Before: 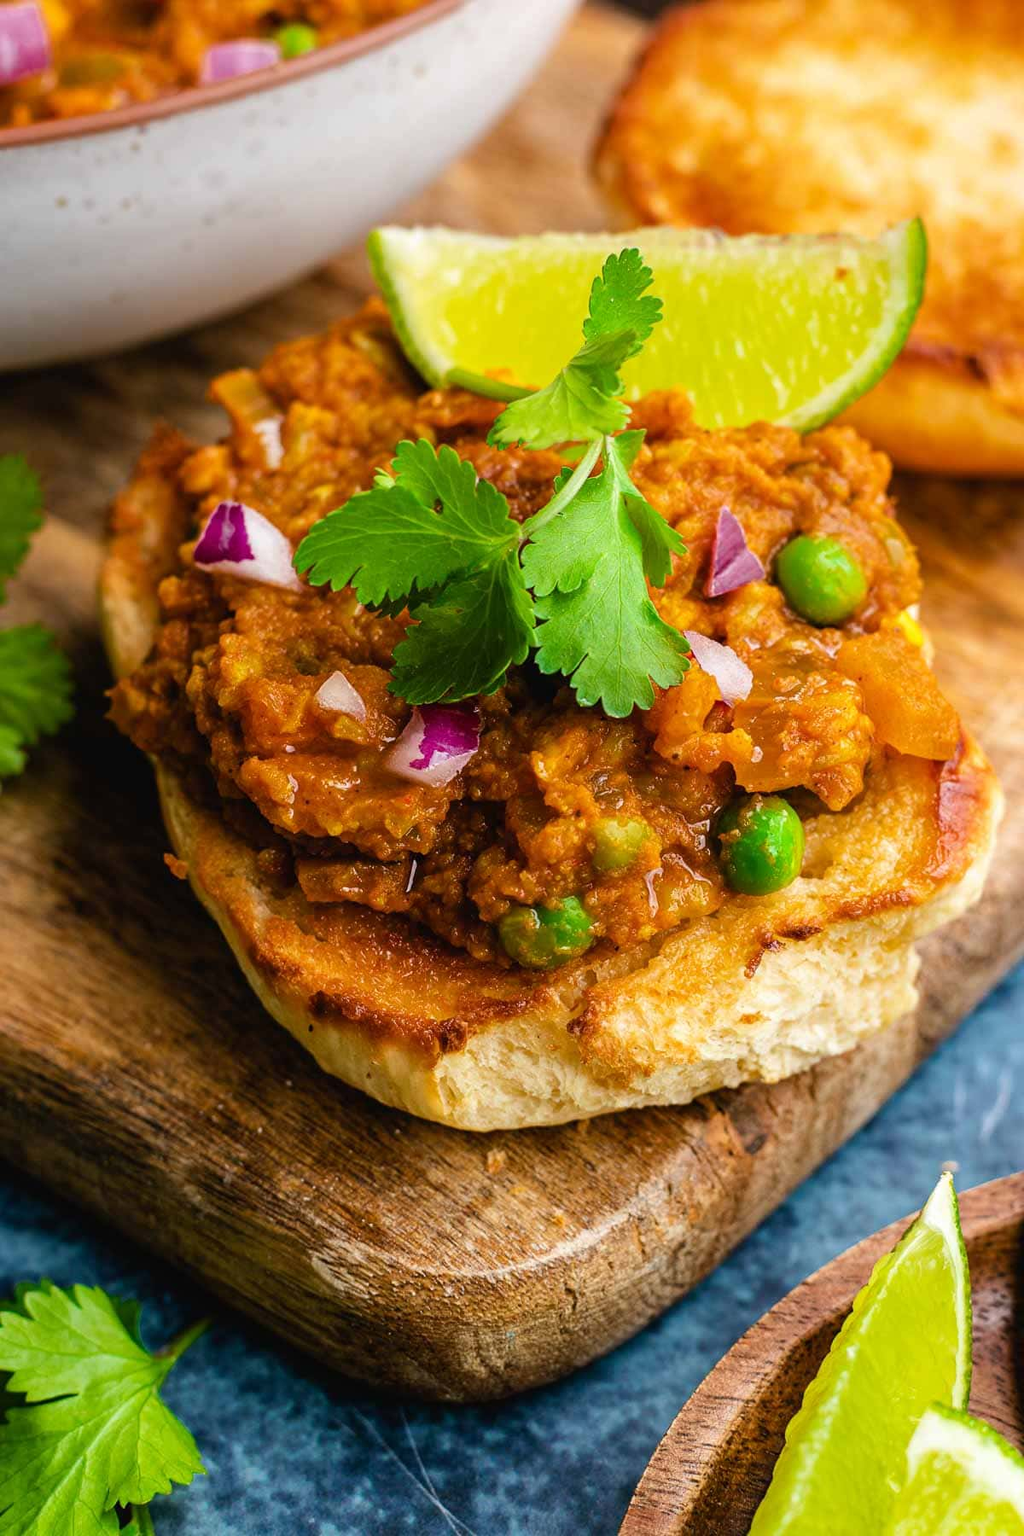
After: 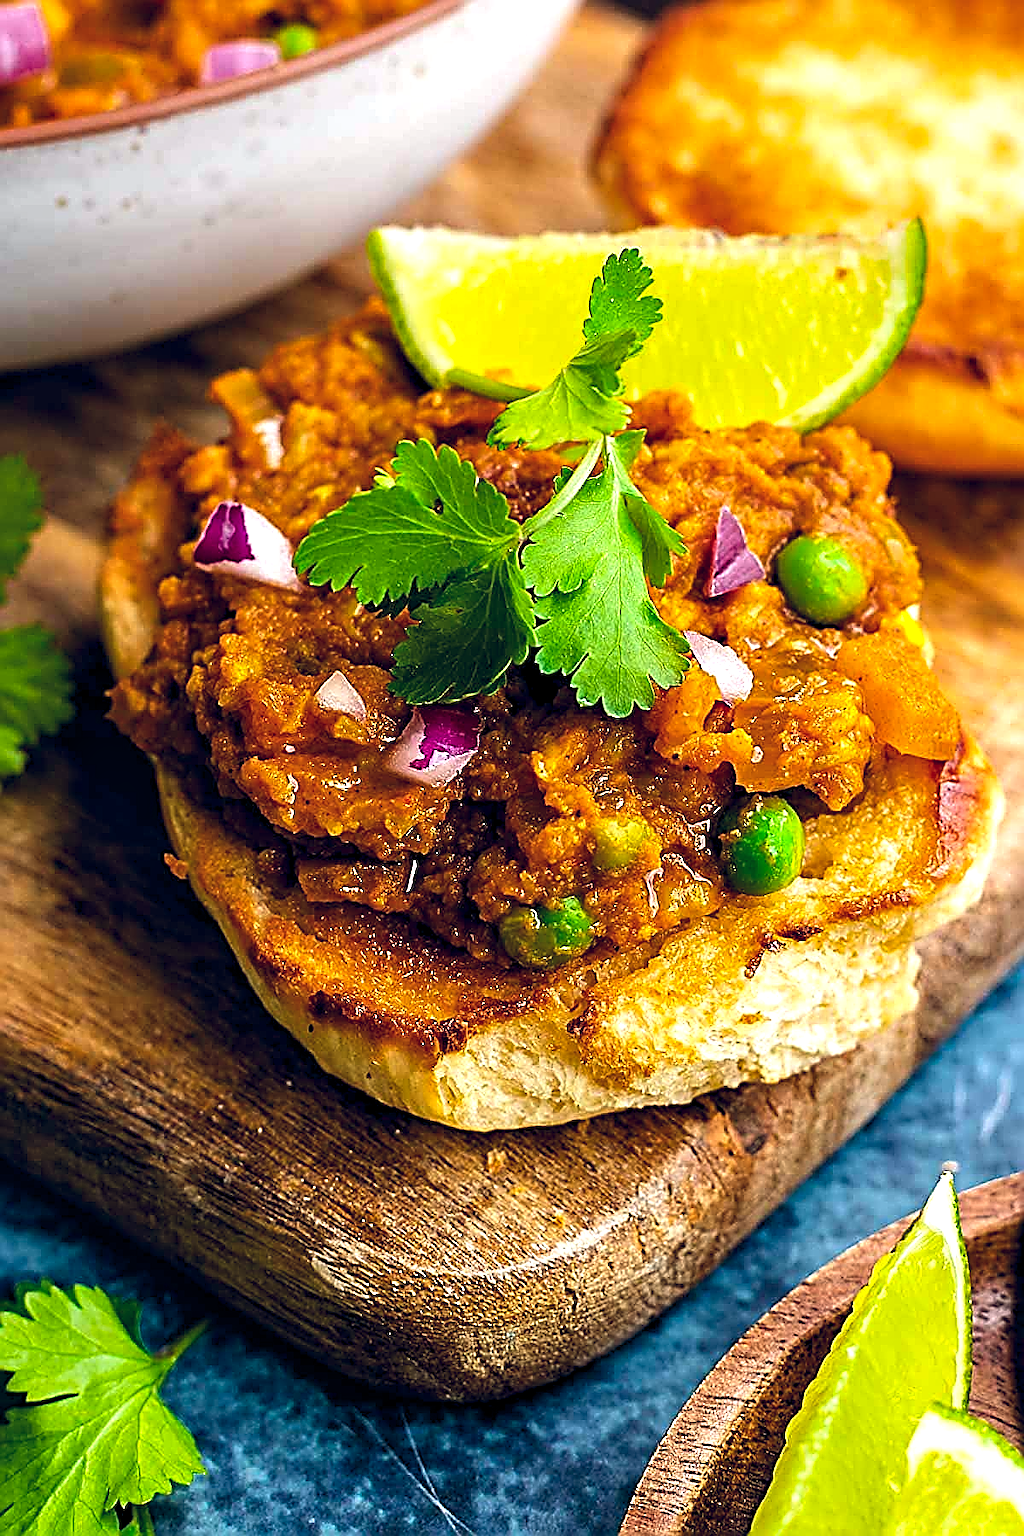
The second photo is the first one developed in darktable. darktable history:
contrast equalizer: y [[0.6 ×6], [0.55 ×6], [0 ×6], [0 ×6], [0 ×6]], mix 0.299
sharpen: amount 1.982
color balance rgb: global offset › chroma 0.148%, global offset › hue 254.01°, perceptual saturation grading › global saturation 0.472%, perceptual brilliance grading › highlights 9.503%, perceptual brilliance grading › shadows -4.645%, global vibrance 29.327%
